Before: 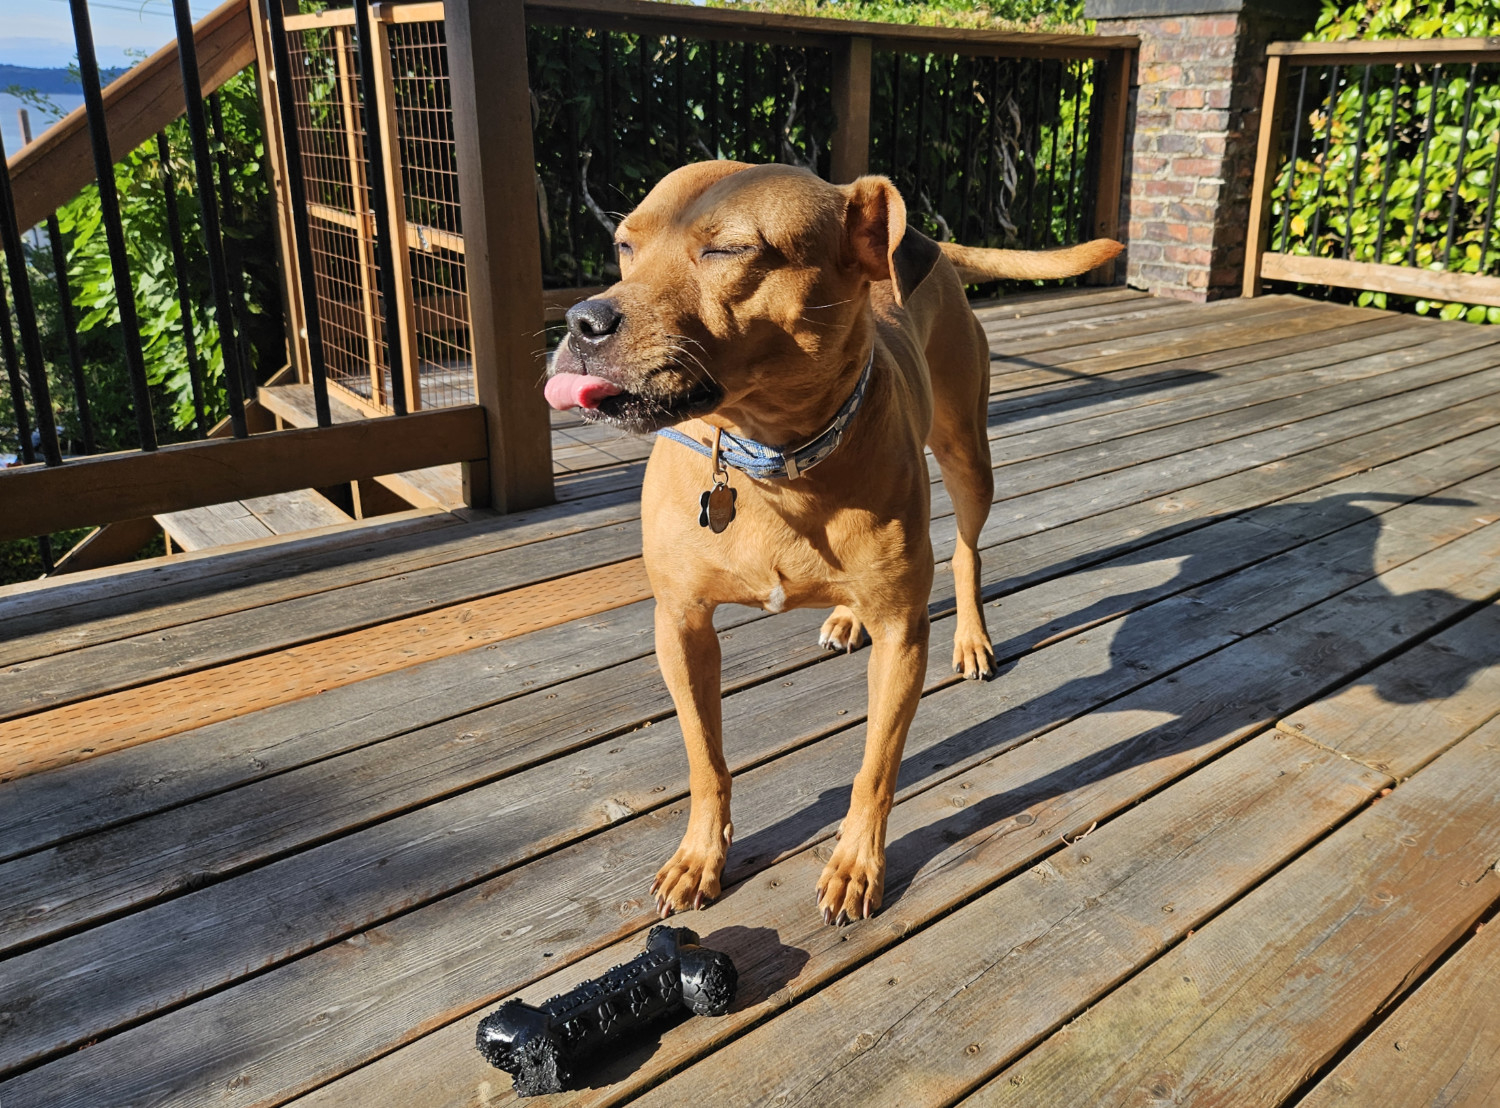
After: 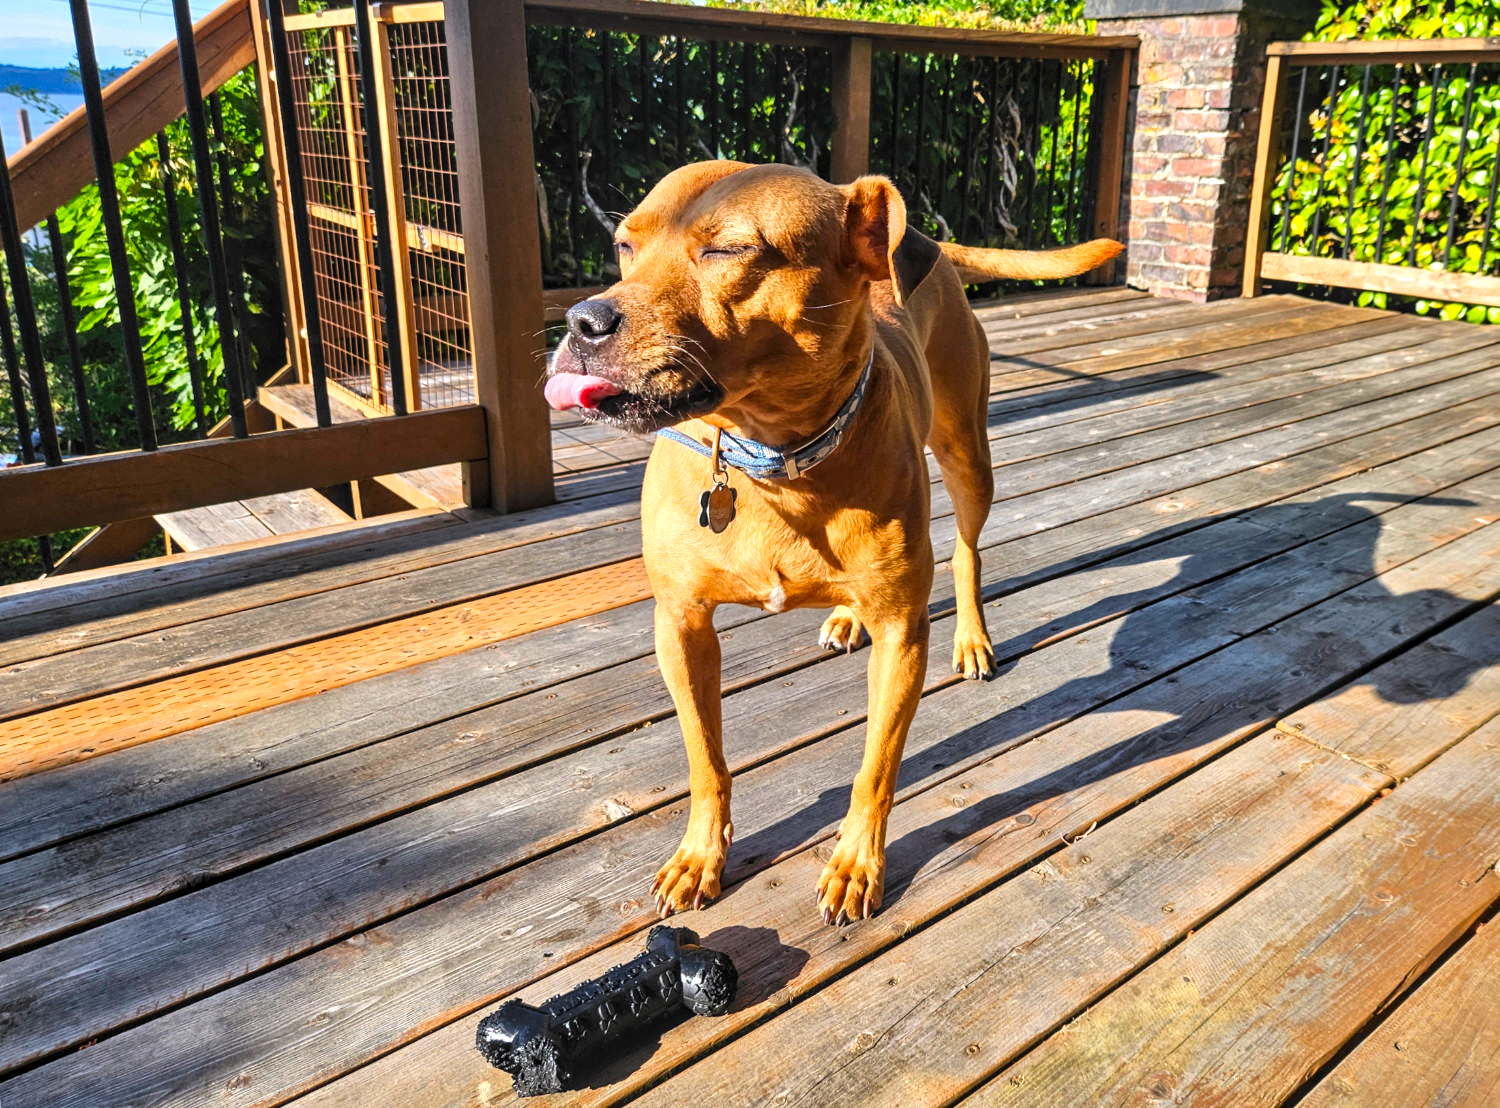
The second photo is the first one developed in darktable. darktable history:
local contrast: on, module defaults
white balance: red 1.009, blue 1.027
exposure: exposure 0.6 EV, compensate highlight preservation false
color balance: output saturation 110%
